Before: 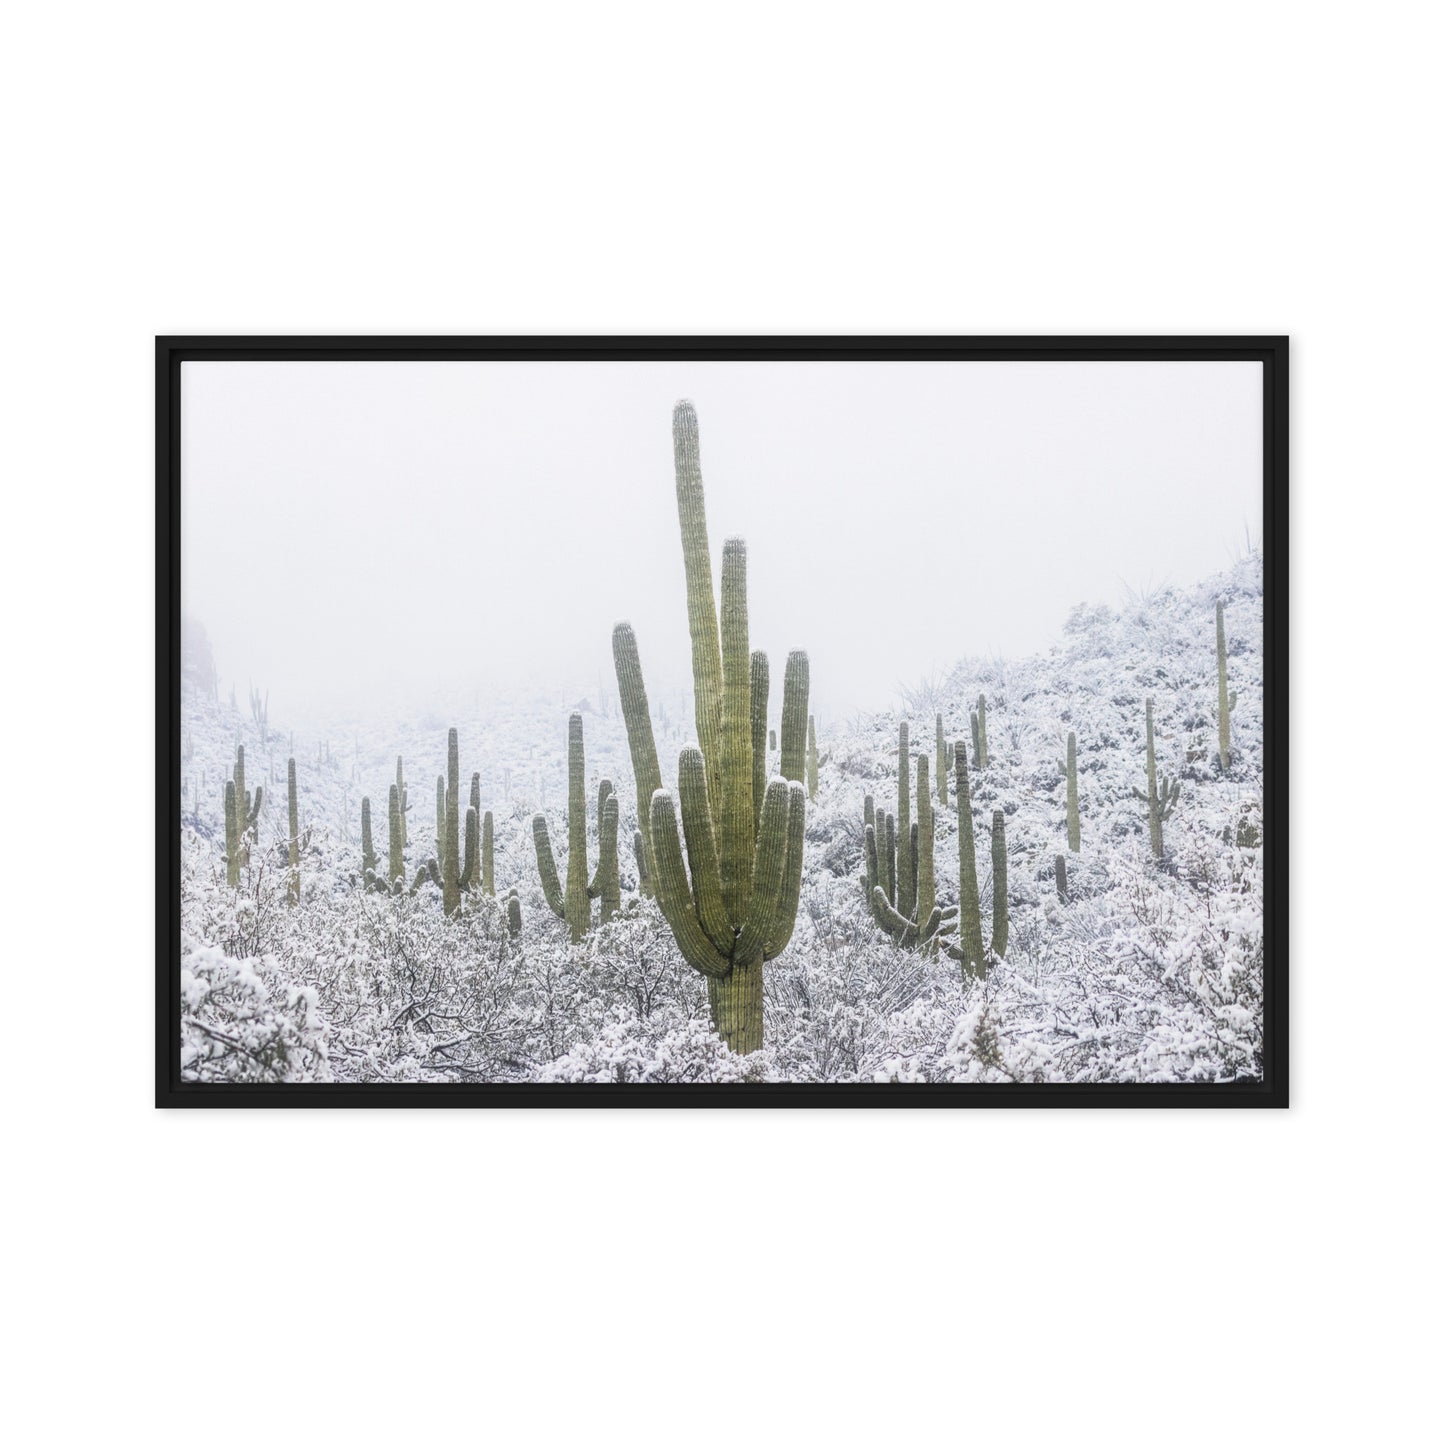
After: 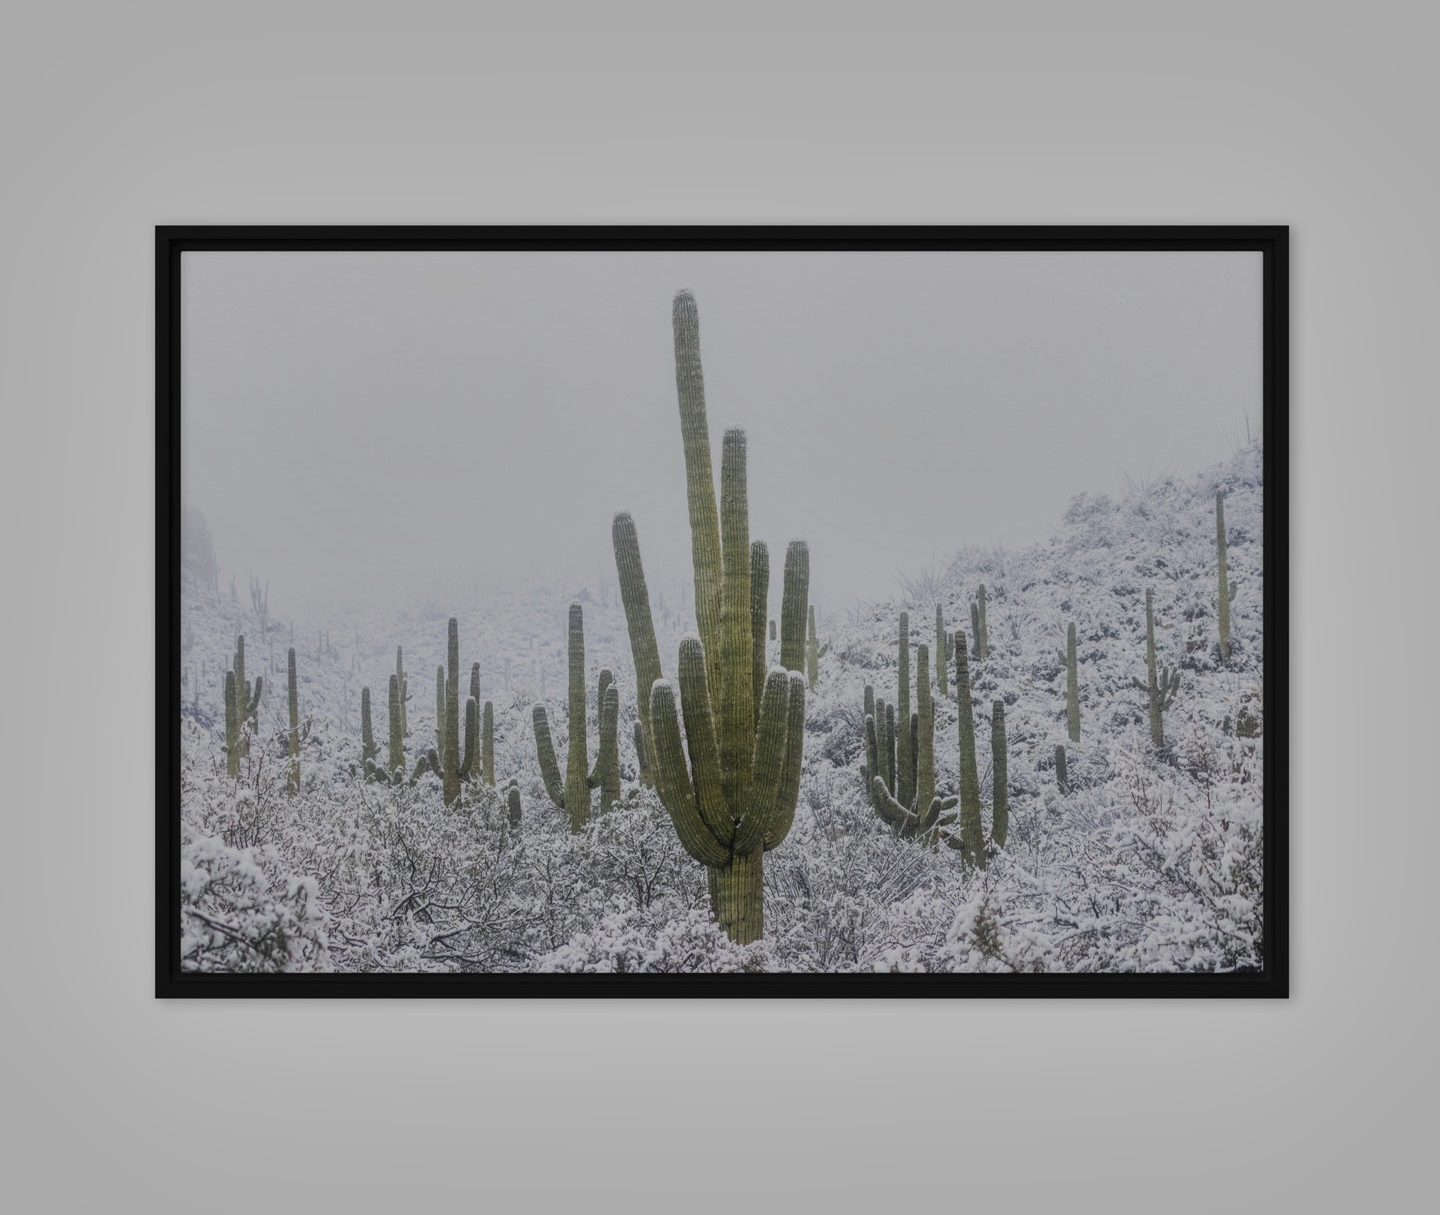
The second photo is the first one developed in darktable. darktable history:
shadows and highlights: low approximation 0.01, soften with gaussian
exposure: exposure -1 EV, compensate highlight preservation false
crop: top 7.625%, bottom 8.027%
